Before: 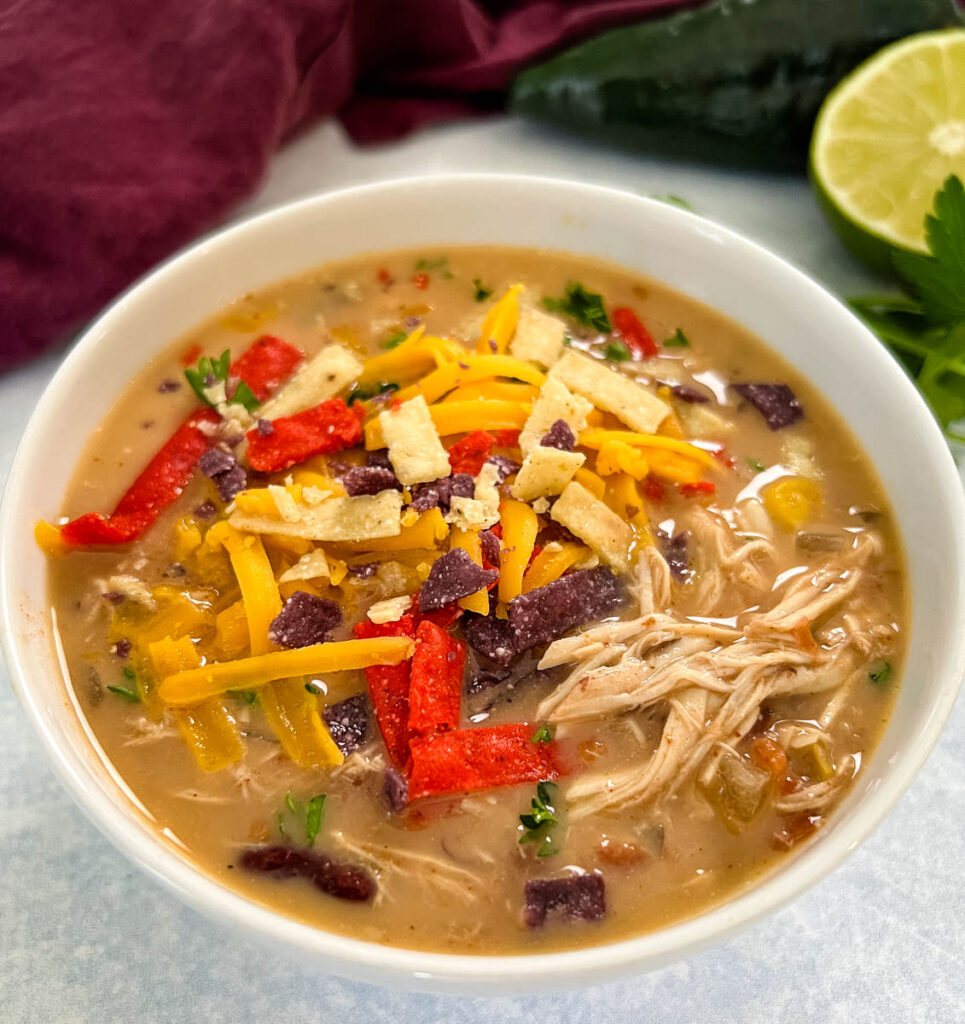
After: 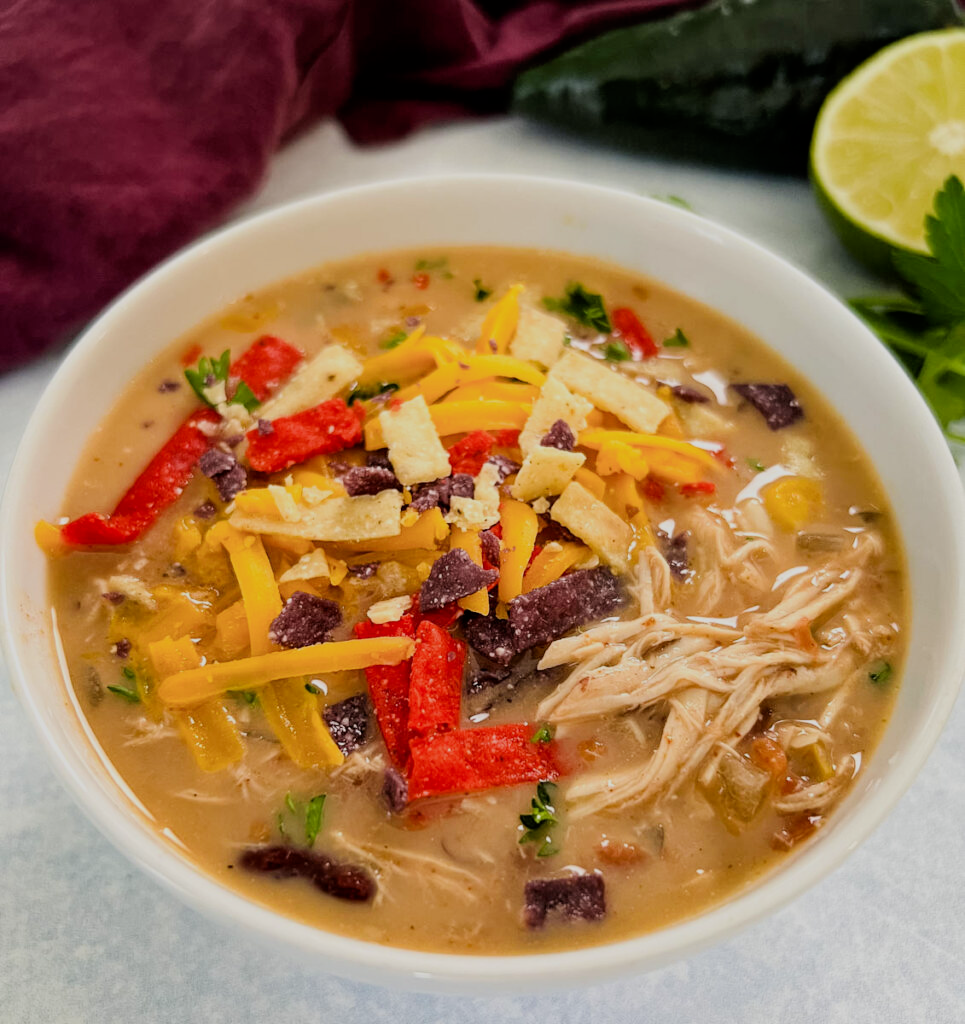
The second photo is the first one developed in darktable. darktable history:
filmic rgb: black relative exposure -7.65 EV, white relative exposure 4.56 EV, hardness 3.61, iterations of high-quality reconstruction 10
contrast brightness saturation: contrast 0.078, saturation 0.018
